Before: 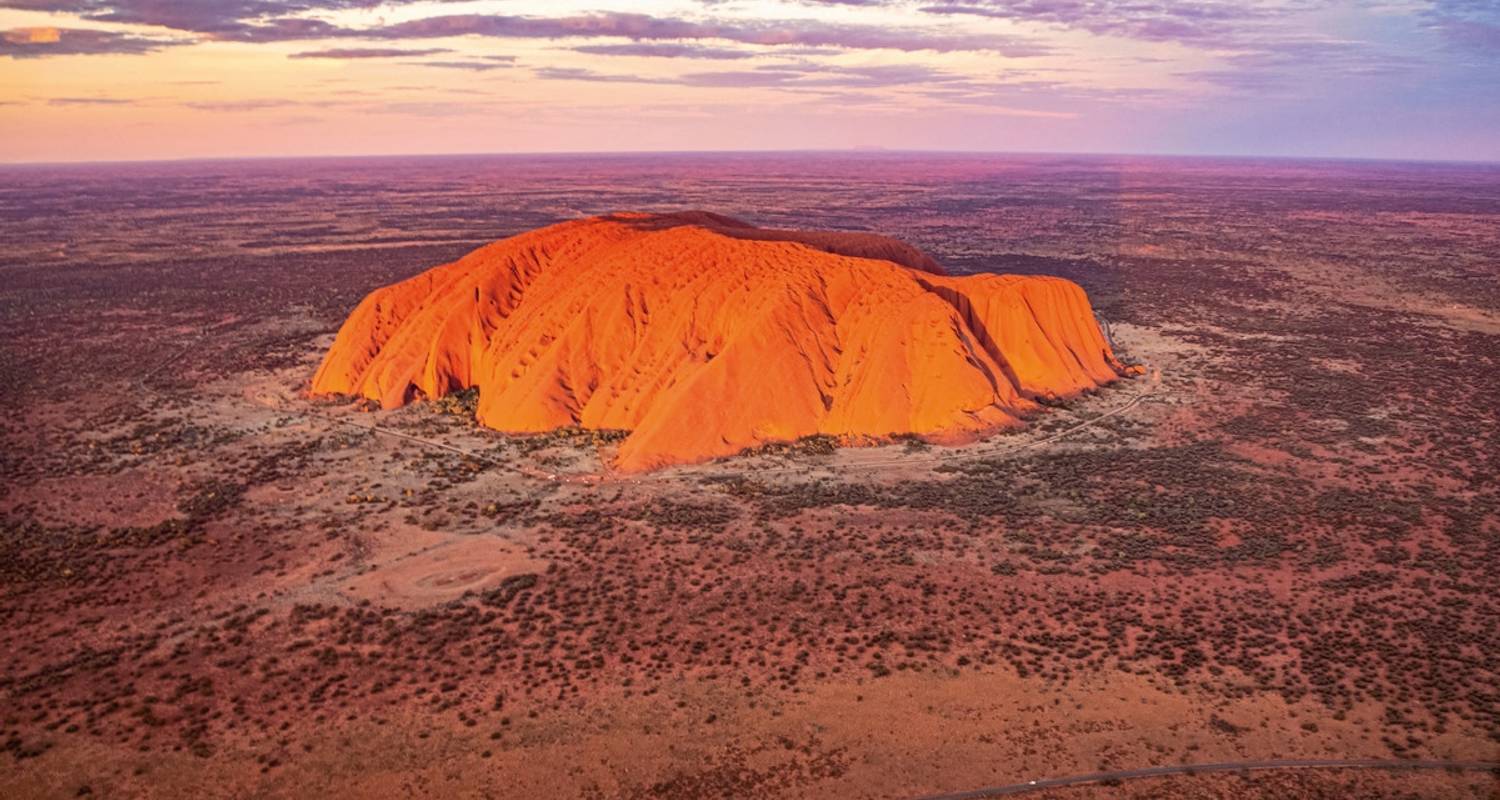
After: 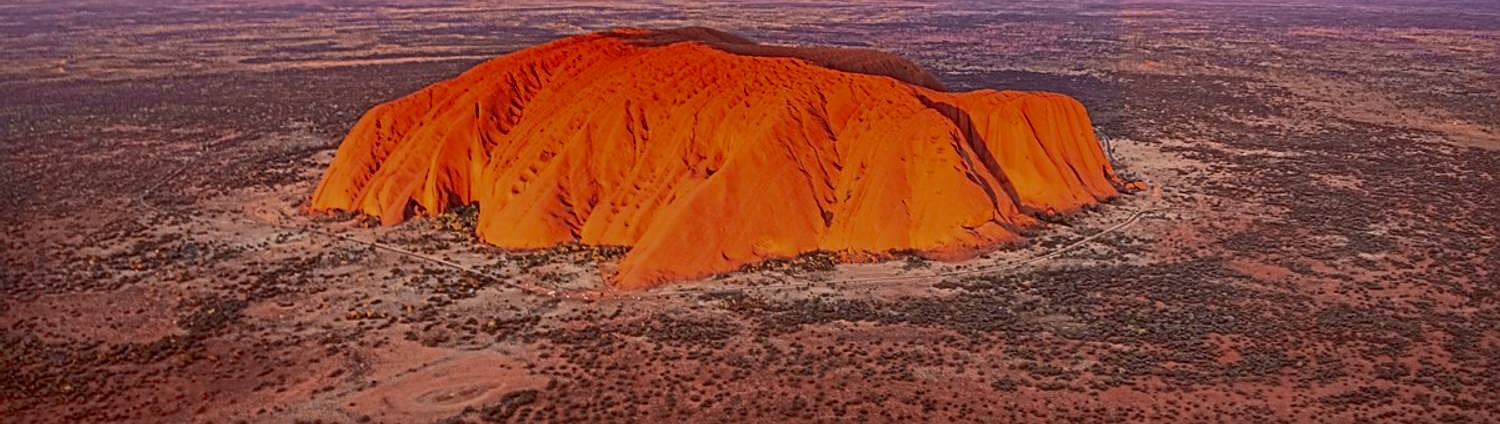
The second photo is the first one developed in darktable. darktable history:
shadows and highlights: on, module defaults
crop and rotate: top 23.191%, bottom 23.72%
contrast brightness saturation: contrast 0.152, brightness -0.011, saturation 0.096
sharpen: on, module defaults
color zones: curves: ch0 [(0, 0.5) (0.125, 0.4) (0.25, 0.5) (0.375, 0.4) (0.5, 0.4) (0.625, 0.35) (0.75, 0.35) (0.875, 0.5)]; ch1 [(0, 0.35) (0.125, 0.45) (0.25, 0.35) (0.375, 0.35) (0.5, 0.35) (0.625, 0.35) (0.75, 0.45) (0.875, 0.35)]; ch2 [(0, 0.6) (0.125, 0.5) (0.25, 0.5) (0.375, 0.6) (0.5, 0.6) (0.625, 0.5) (0.75, 0.5) (0.875, 0.5)]
